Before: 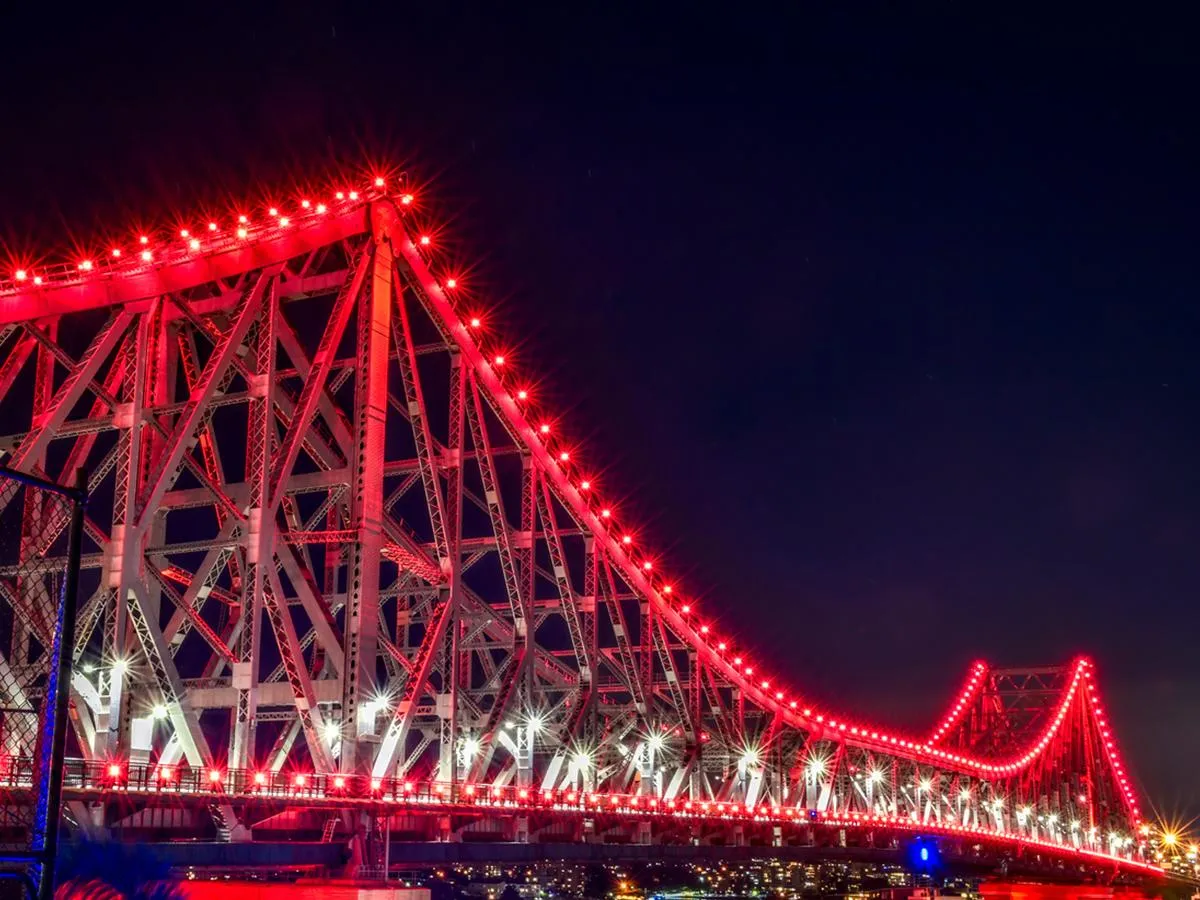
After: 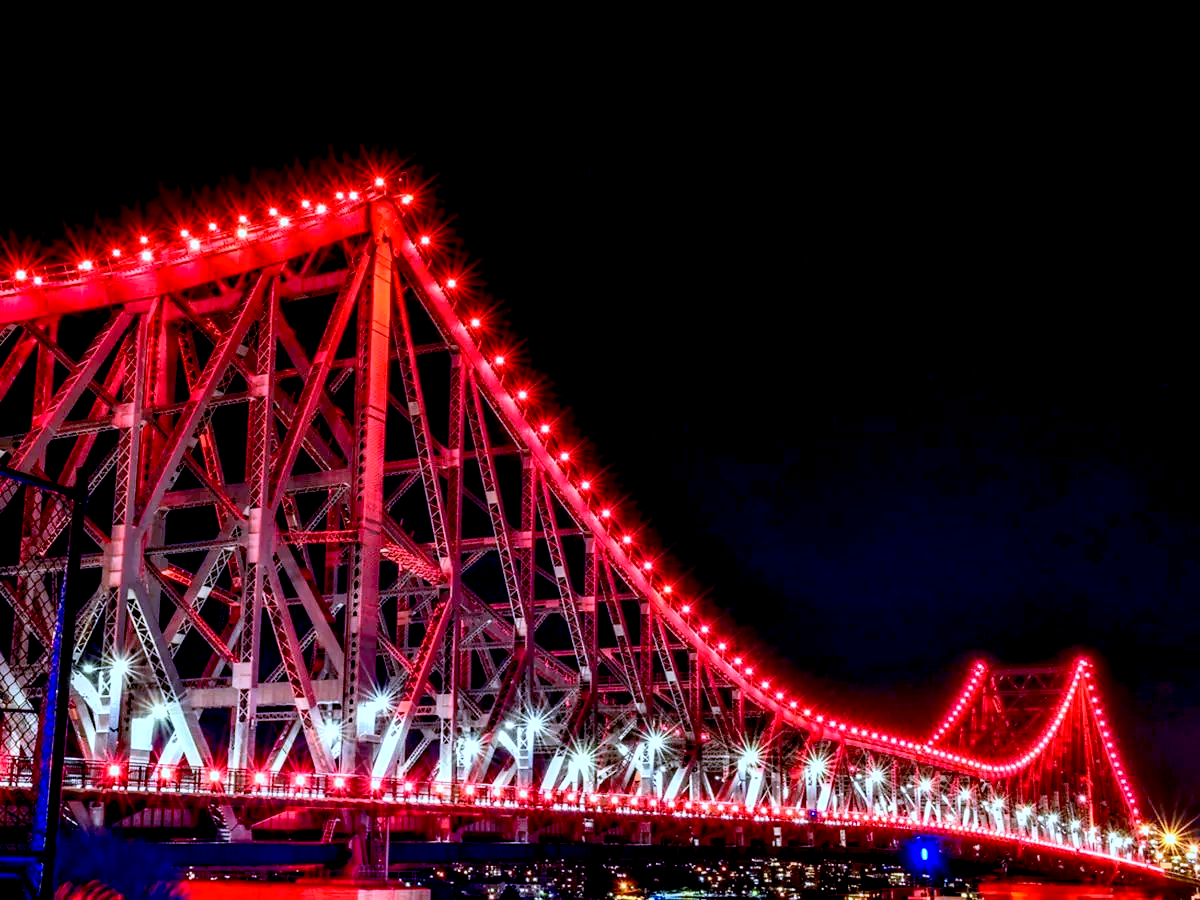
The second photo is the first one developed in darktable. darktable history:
color calibration: illuminant custom, x 0.392, y 0.392, temperature 3868.1 K
exposure: black level correction 0.023, exposure 0.18 EV, compensate highlight preservation false
haze removal: compatibility mode true, adaptive false
contrast brightness saturation: contrast 0.153, brightness 0.048
